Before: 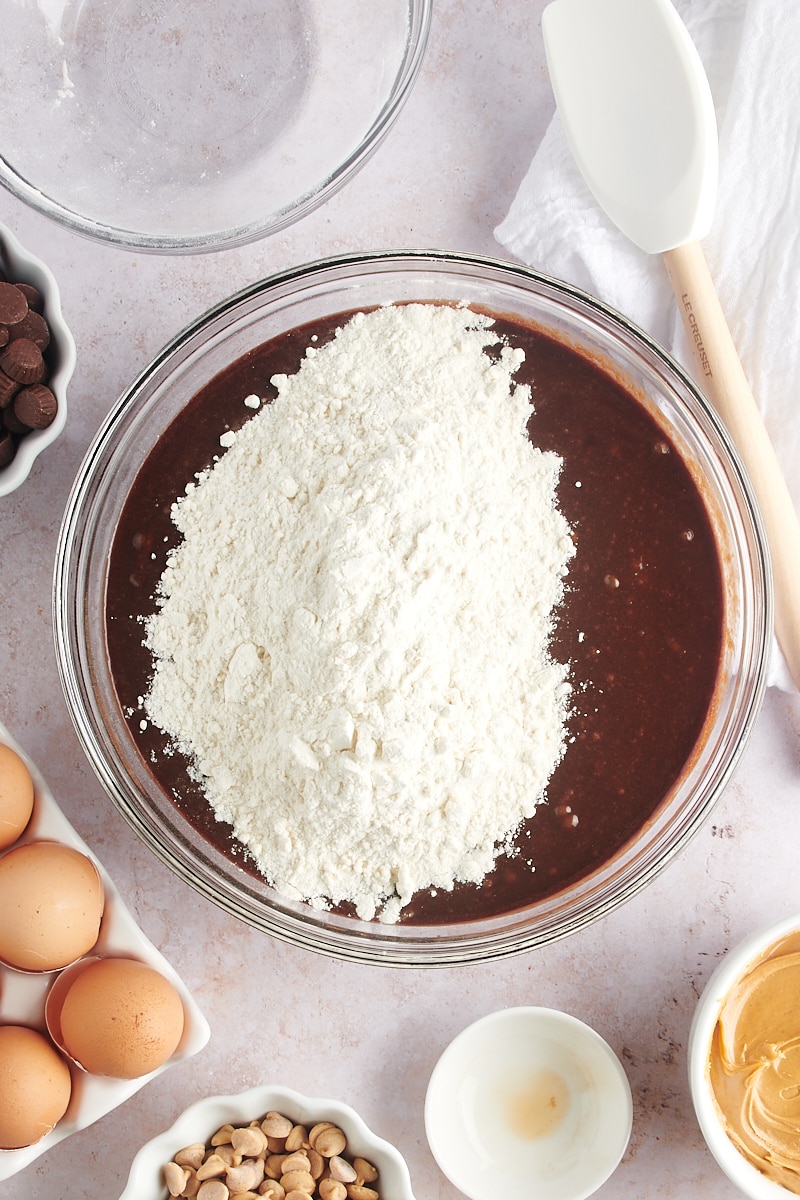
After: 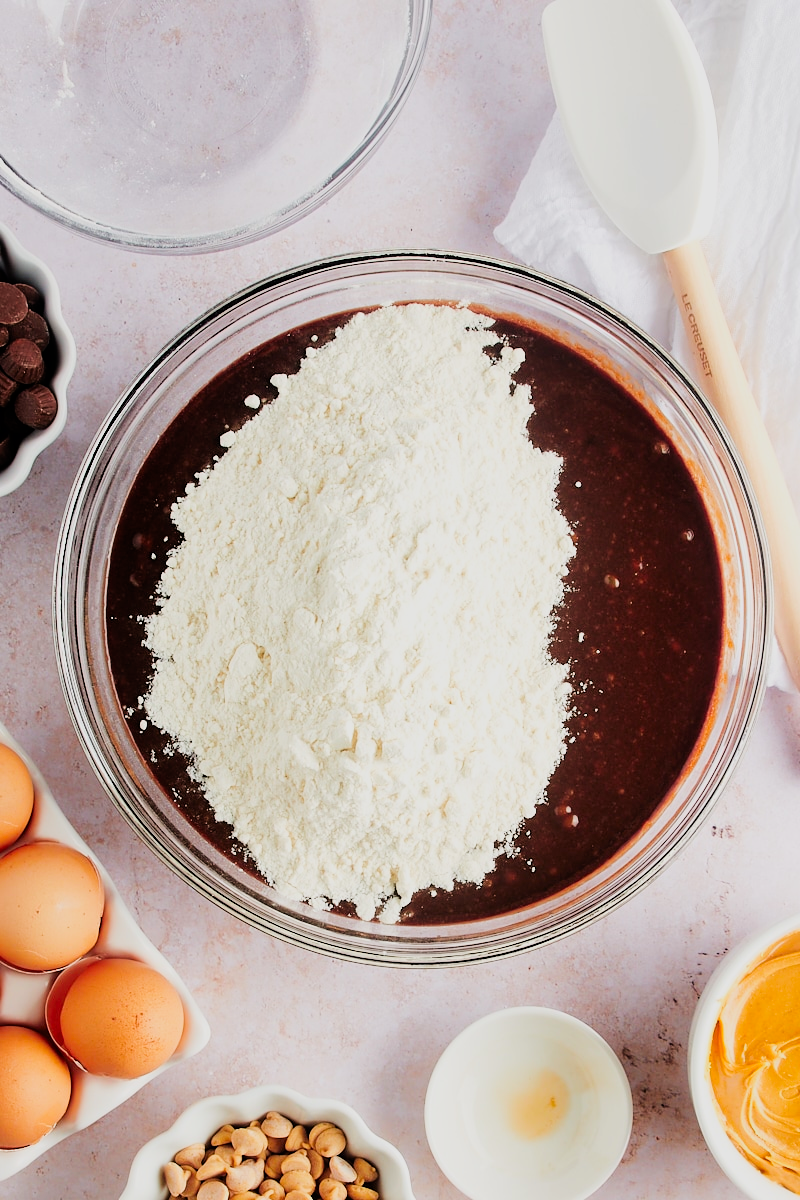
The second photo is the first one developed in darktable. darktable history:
contrast brightness saturation: saturation 0.514
filmic rgb: black relative exposure -5.15 EV, white relative exposure 3.99 EV, hardness 2.9, contrast 1.297, highlights saturation mix -30.91%
